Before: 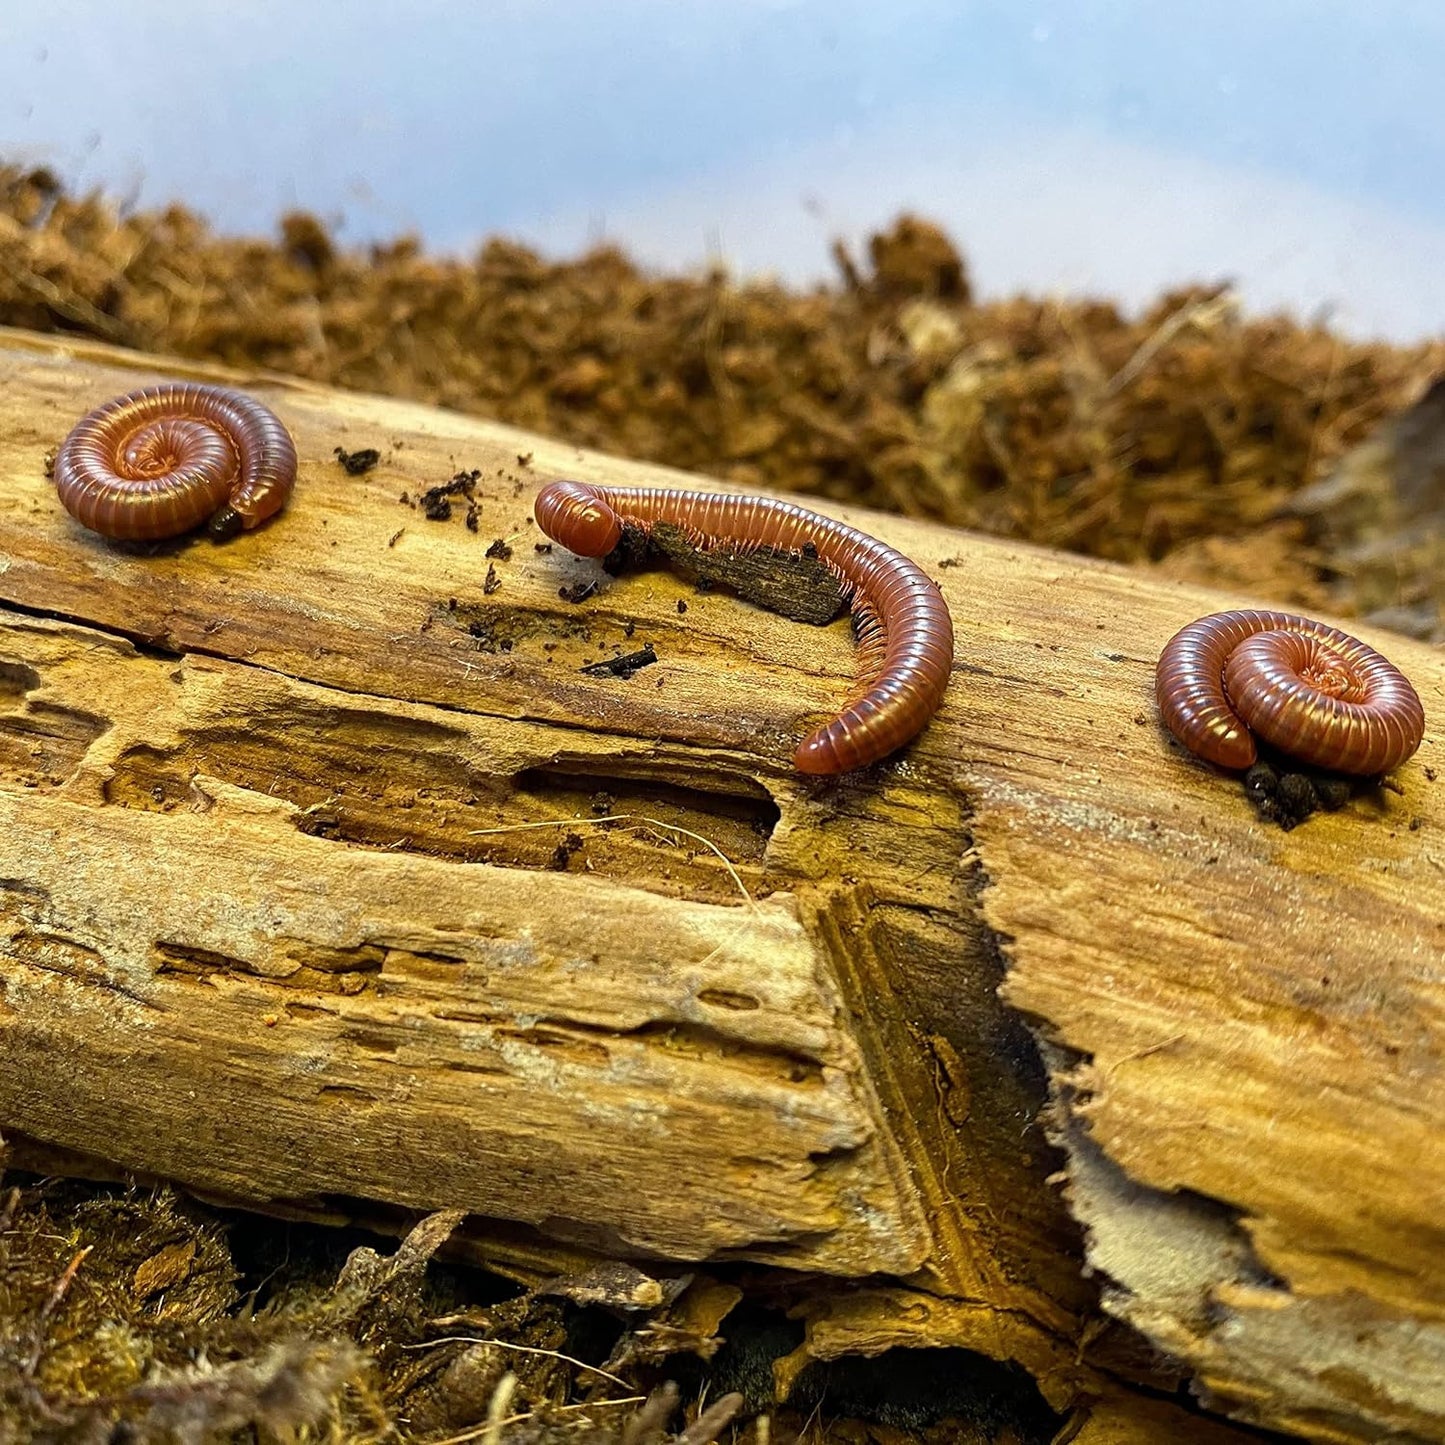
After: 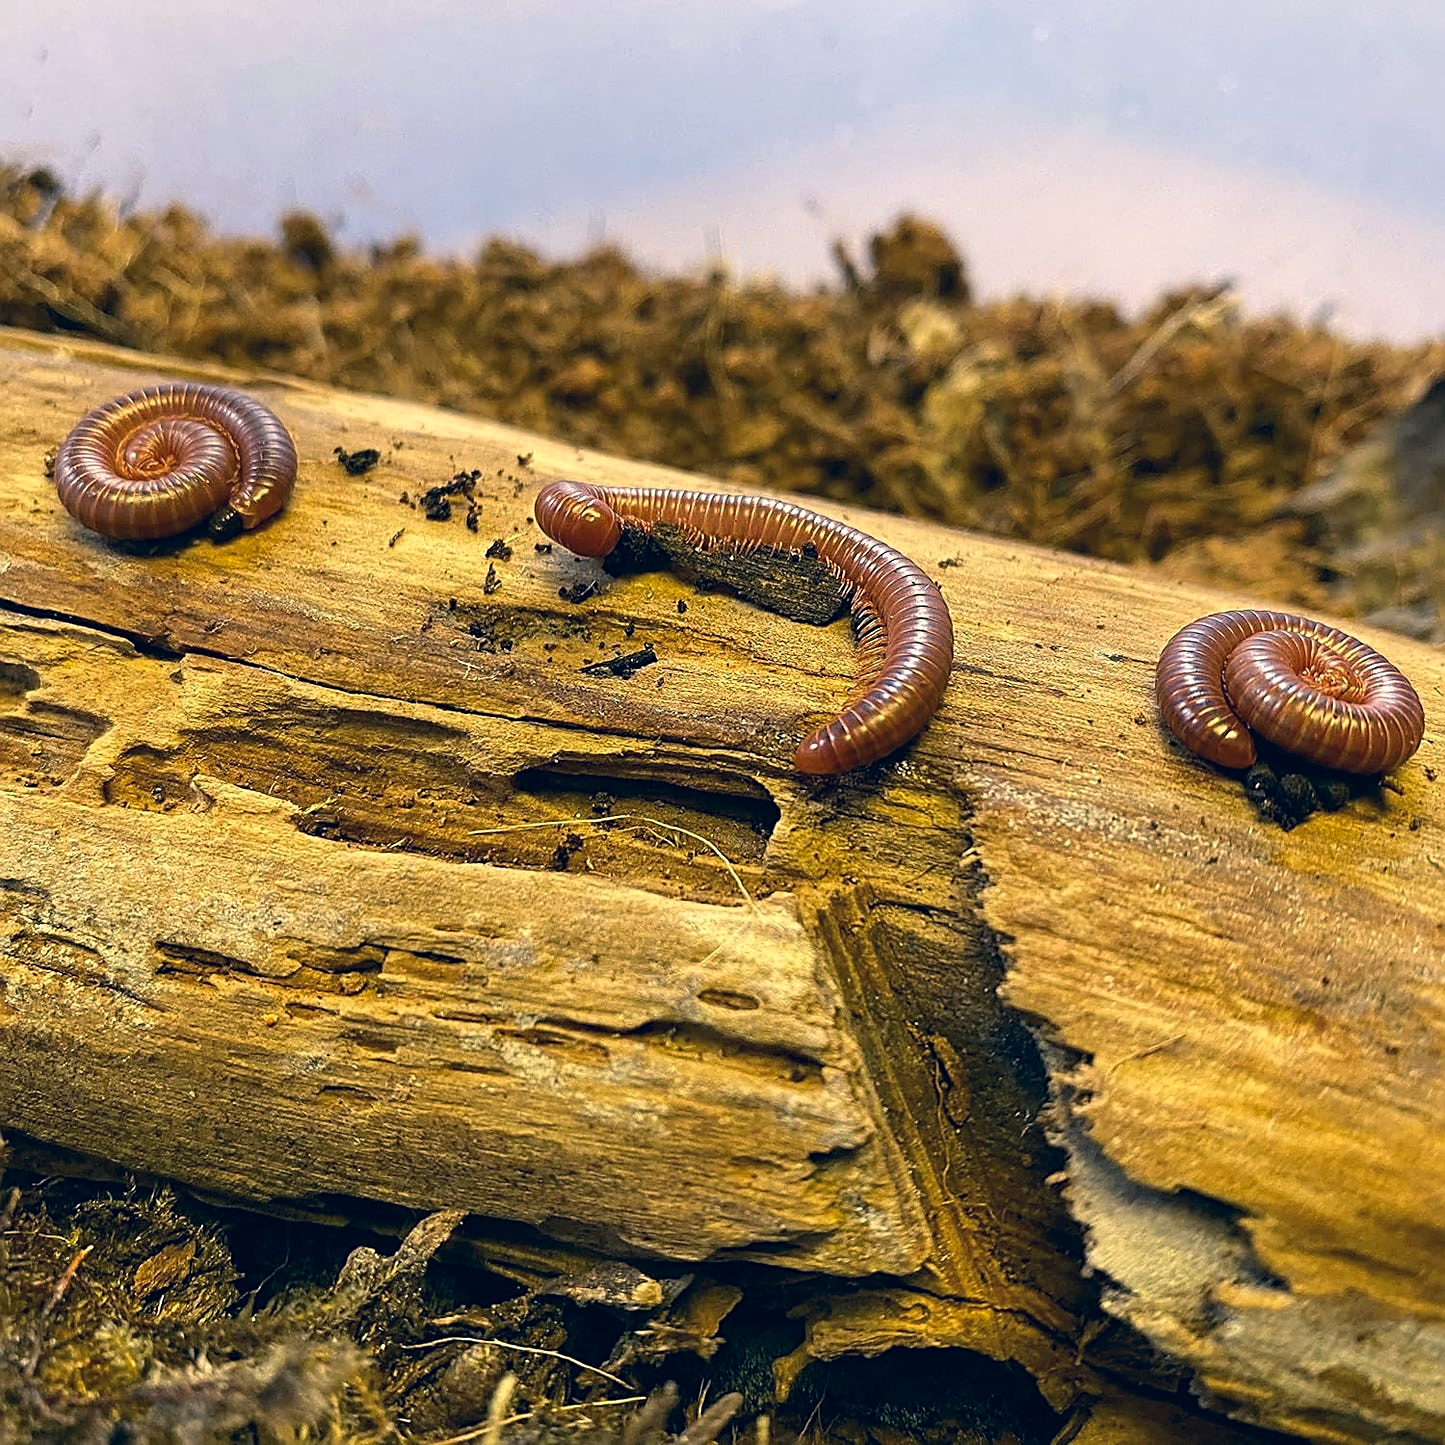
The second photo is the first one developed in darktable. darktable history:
sharpen: on, module defaults
white balance: red 0.988, blue 1.017
color correction: highlights a* 10.32, highlights b* 14.66, shadows a* -9.59, shadows b* -15.02
